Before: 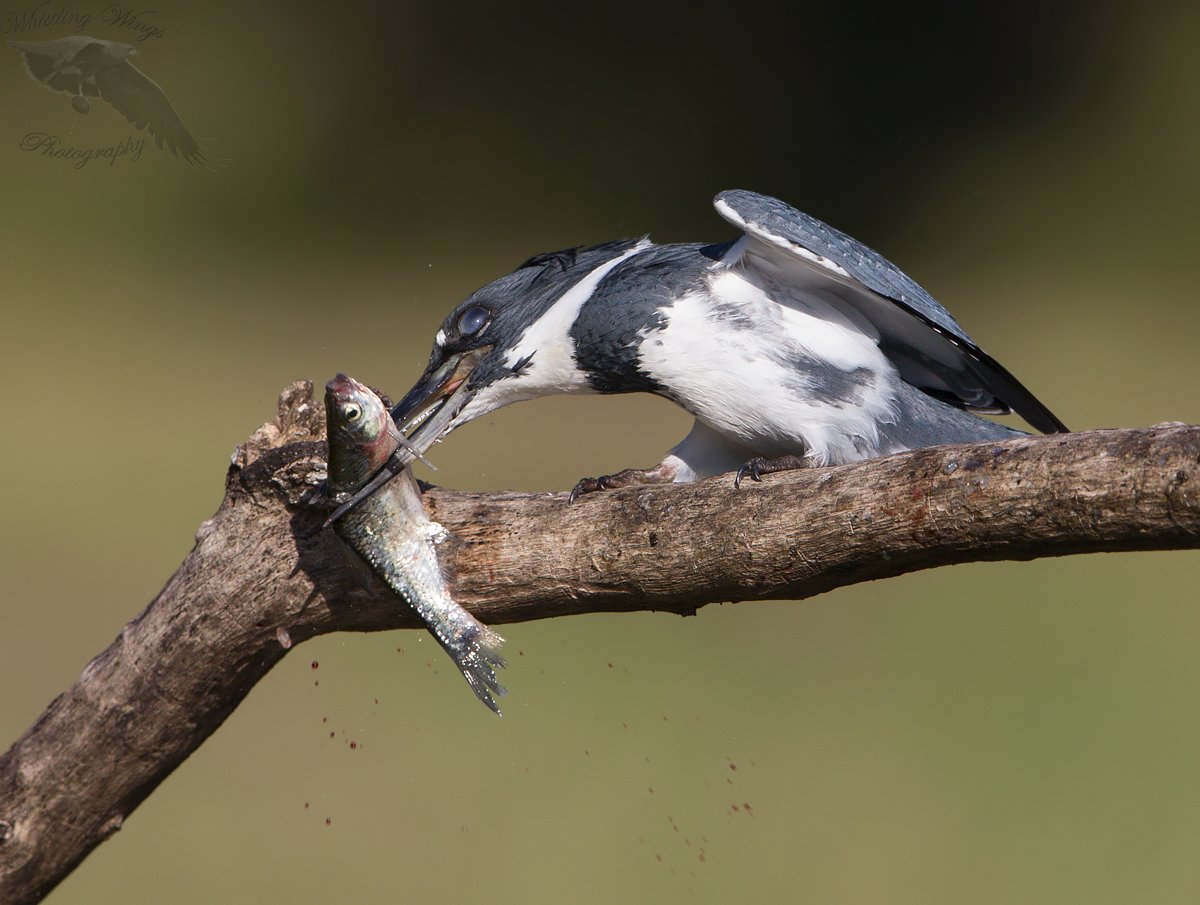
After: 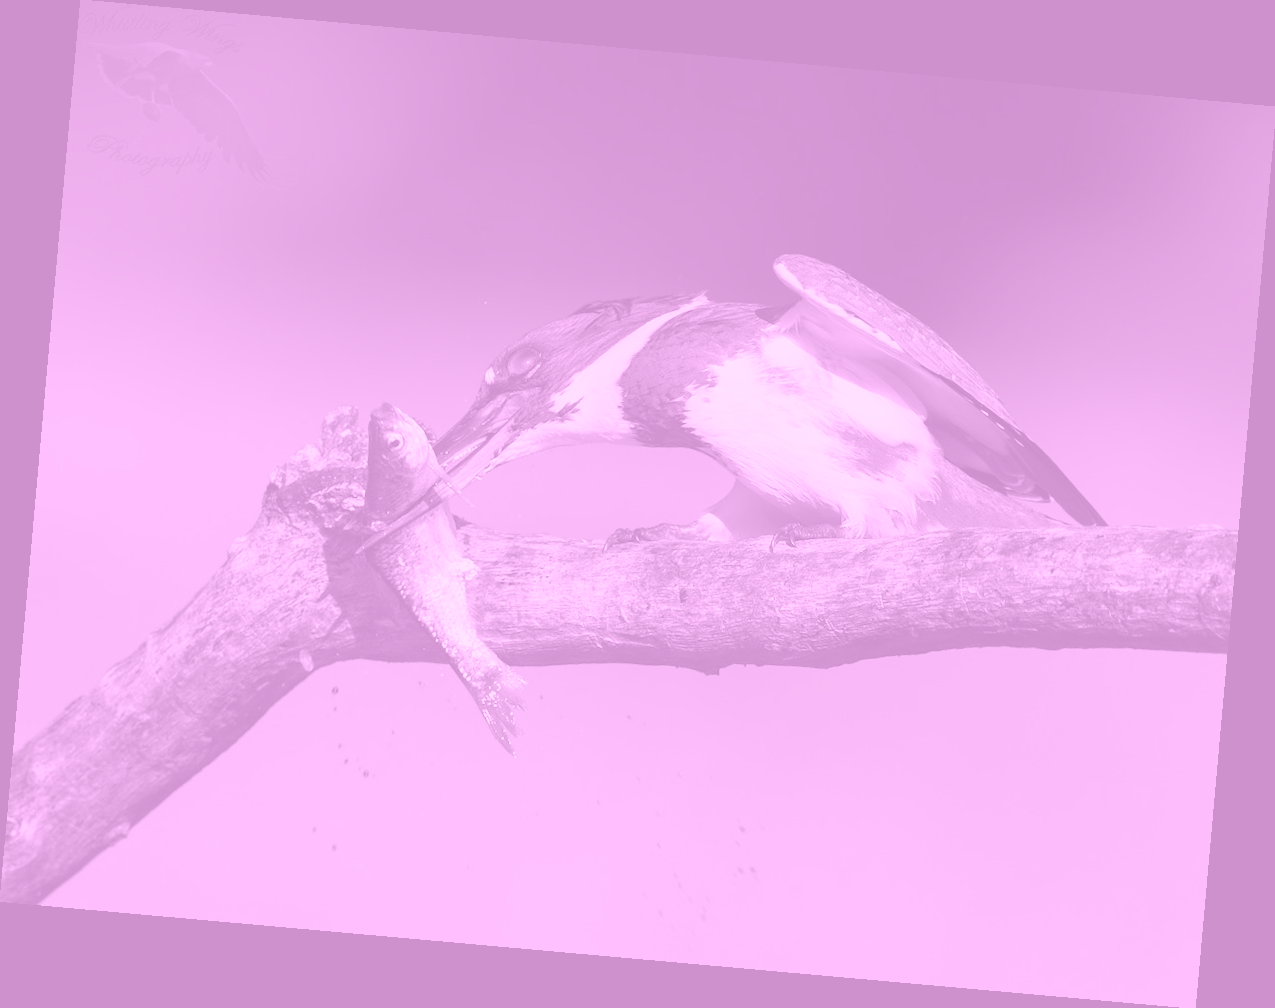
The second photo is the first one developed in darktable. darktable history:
rotate and perspective: rotation 5.12°, automatic cropping off
colorize: hue 331.2°, saturation 69%, source mix 30.28%, lightness 69.02%, version 1
